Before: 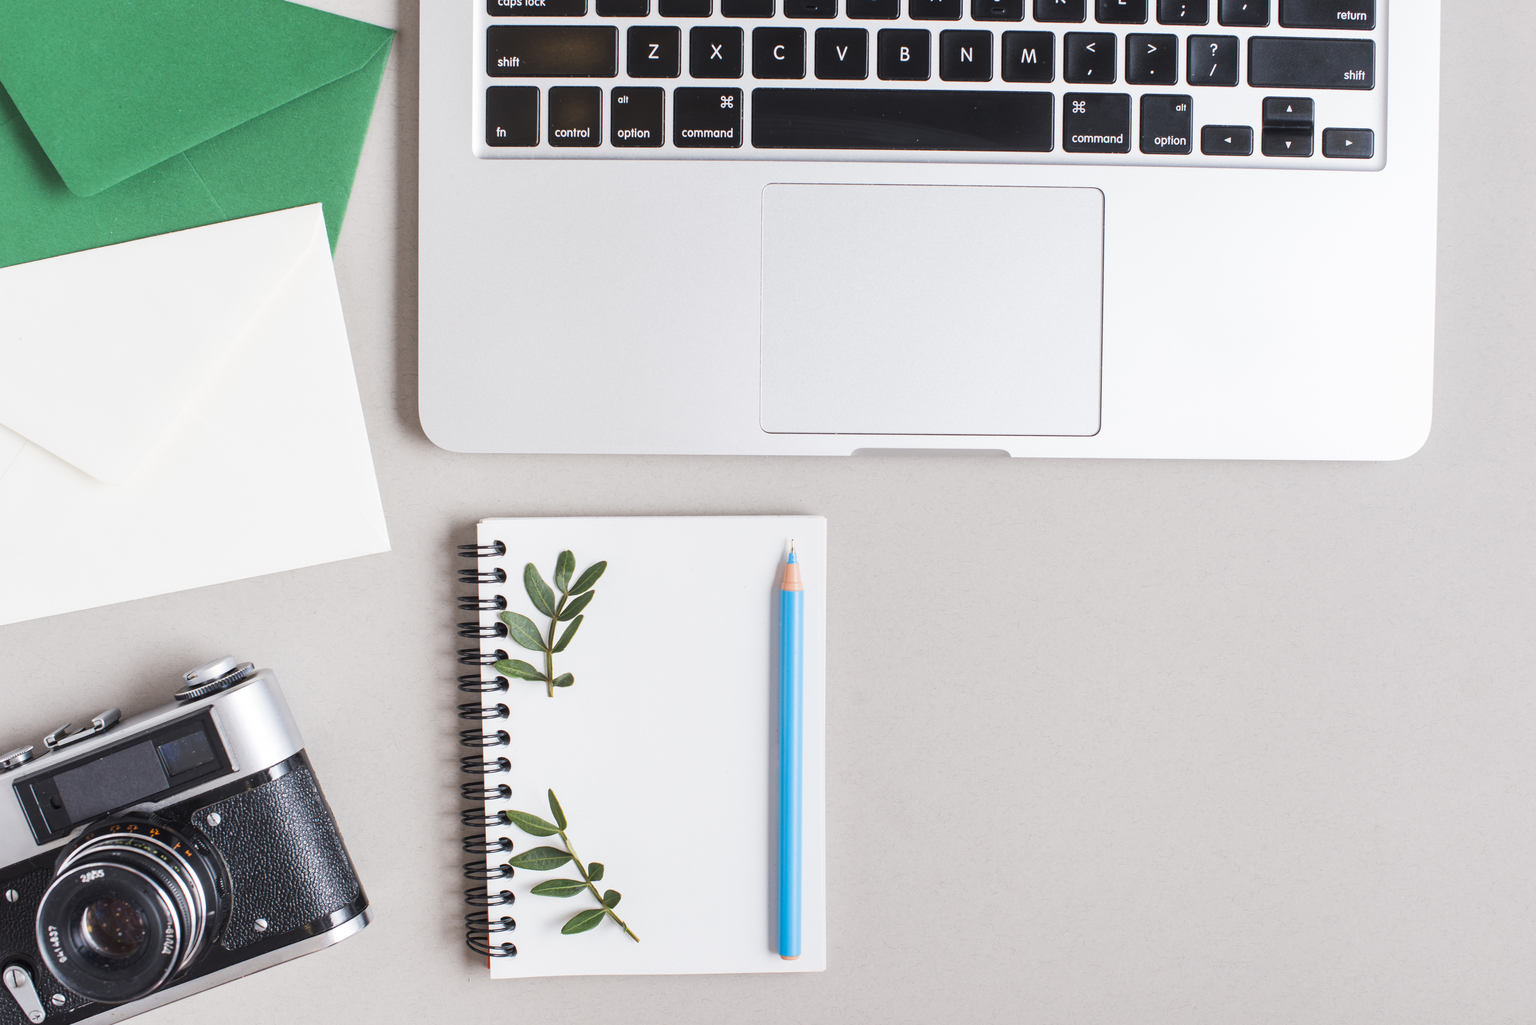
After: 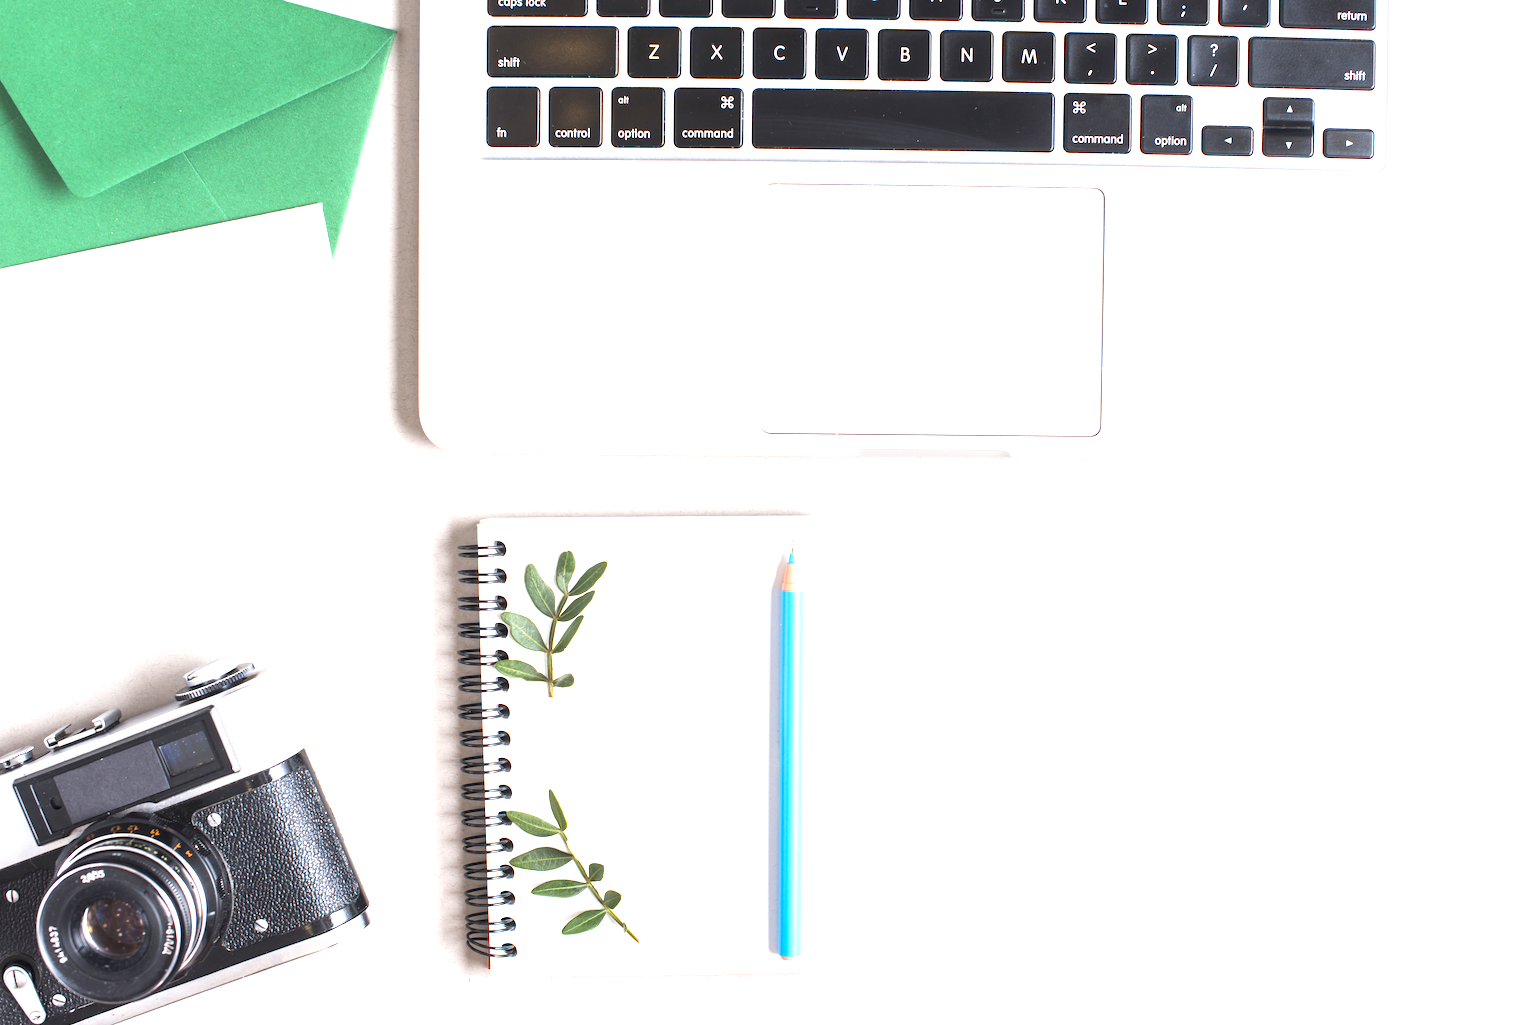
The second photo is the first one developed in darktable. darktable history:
exposure: exposure 0.999 EV, compensate highlight preservation false
color correction: highlights a* -0.137, highlights b* 0.137
